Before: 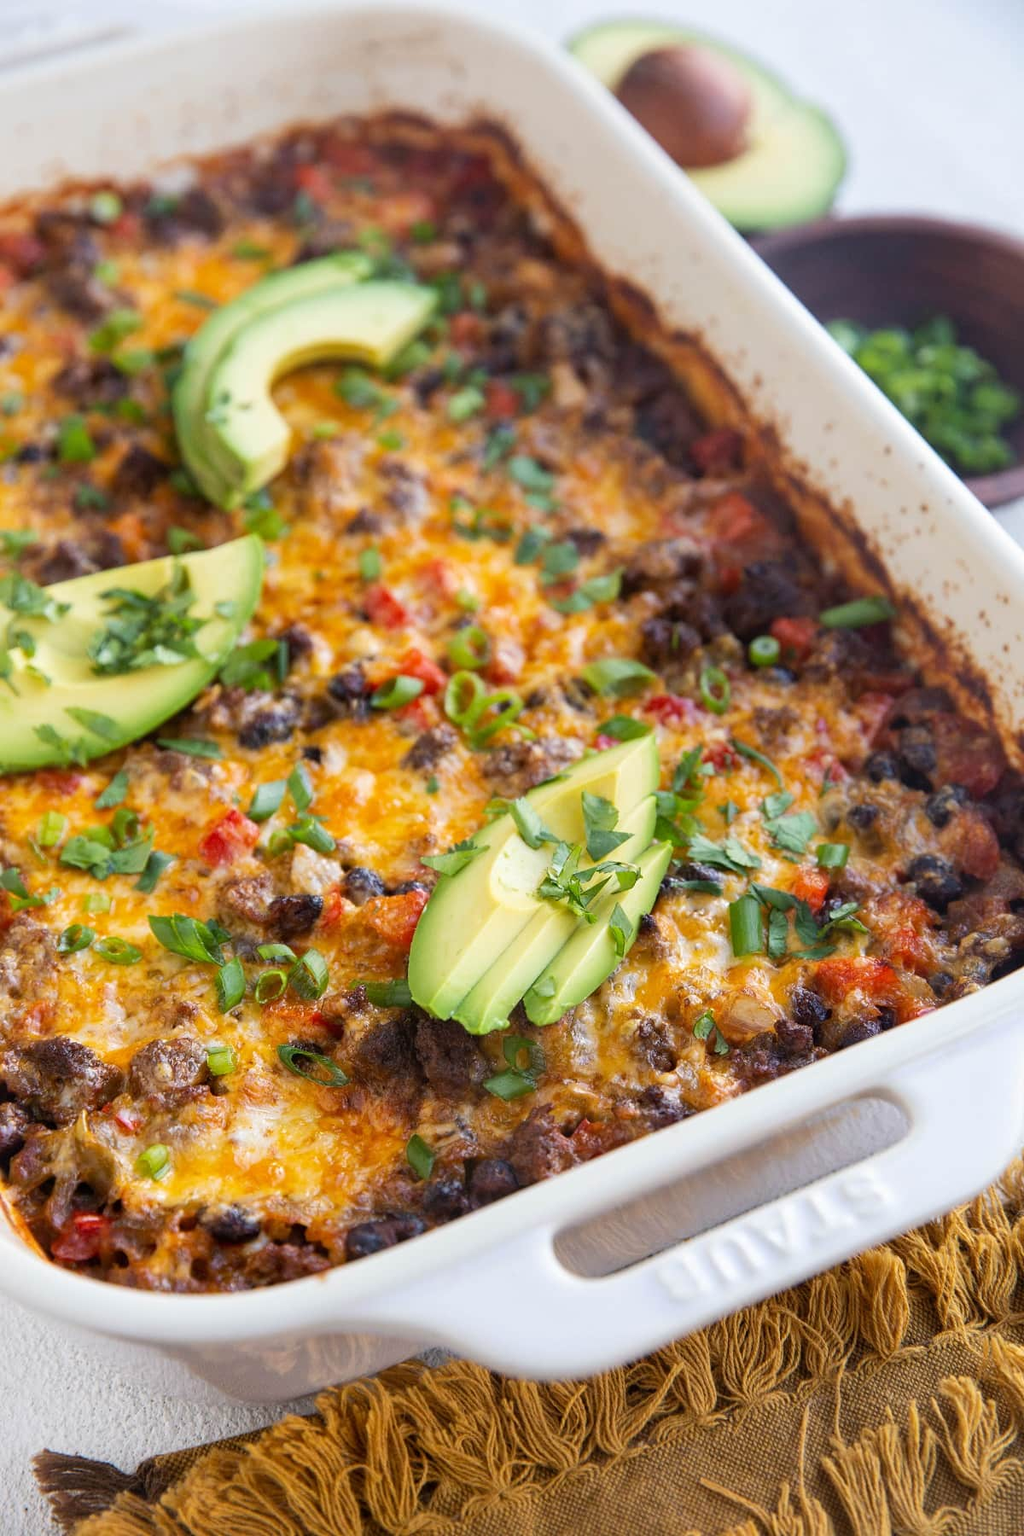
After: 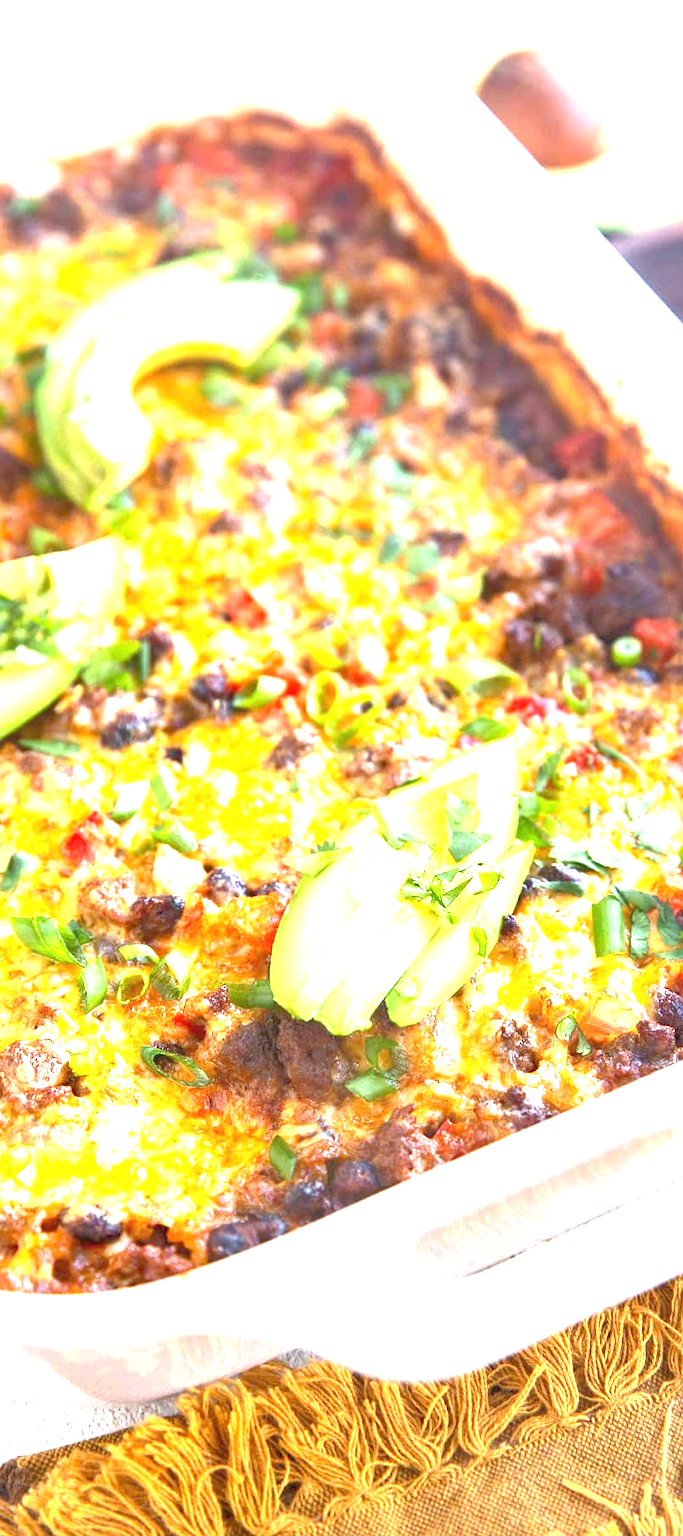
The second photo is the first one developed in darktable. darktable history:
crop and rotate: left 13.535%, right 19.699%
tone equalizer: -7 EV 0.141 EV, -6 EV 0.611 EV, -5 EV 1.12 EV, -4 EV 1.37 EV, -3 EV 1.14 EV, -2 EV 0.6 EV, -1 EV 0.159 EV
exposure: black level correction 0, exposure 1.998 EV, compensate highlight preservation false
